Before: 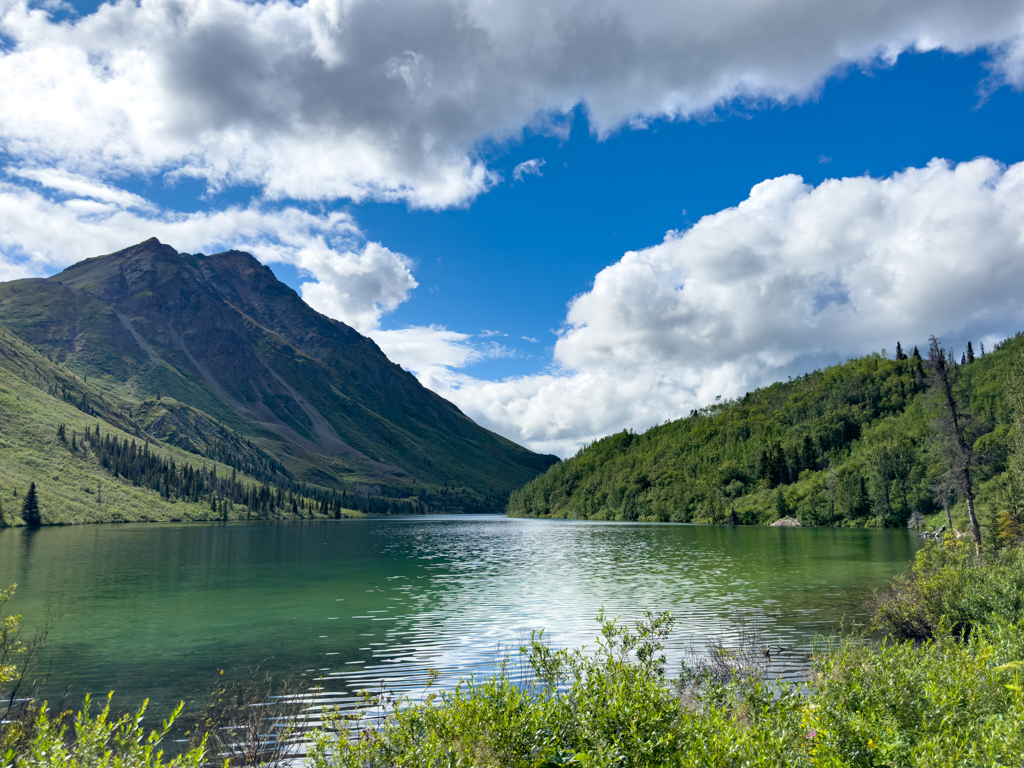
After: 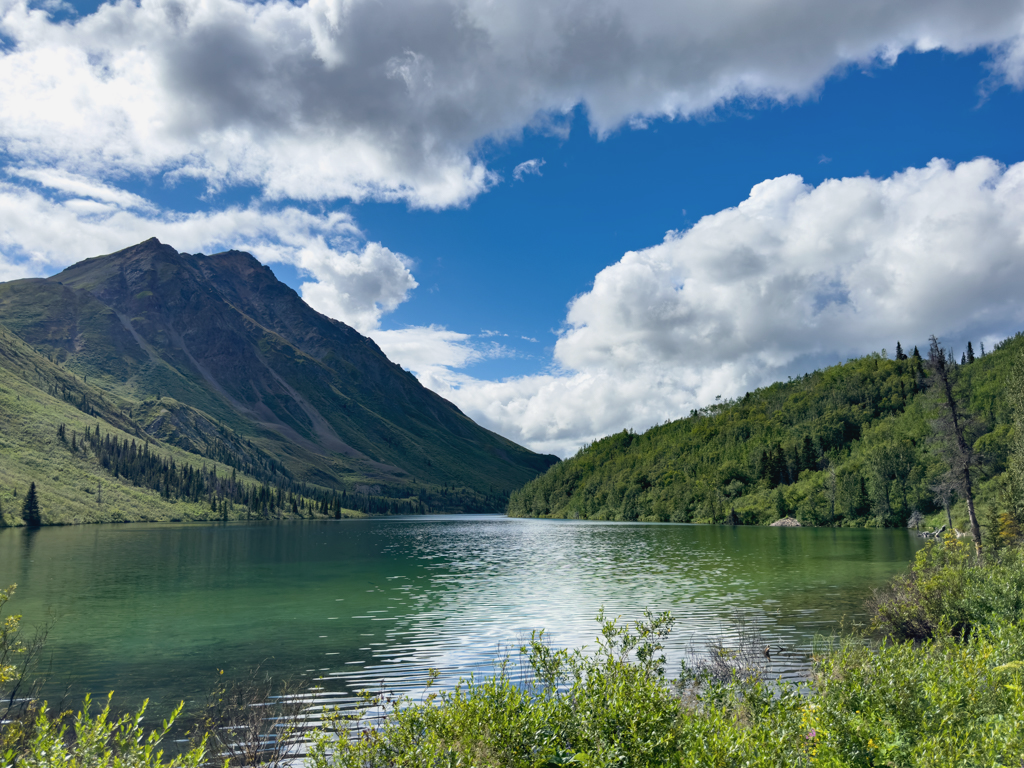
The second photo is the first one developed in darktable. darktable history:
contrast brightness saturation: contrast -0.068, brightness -0.039, saturation -0.112
